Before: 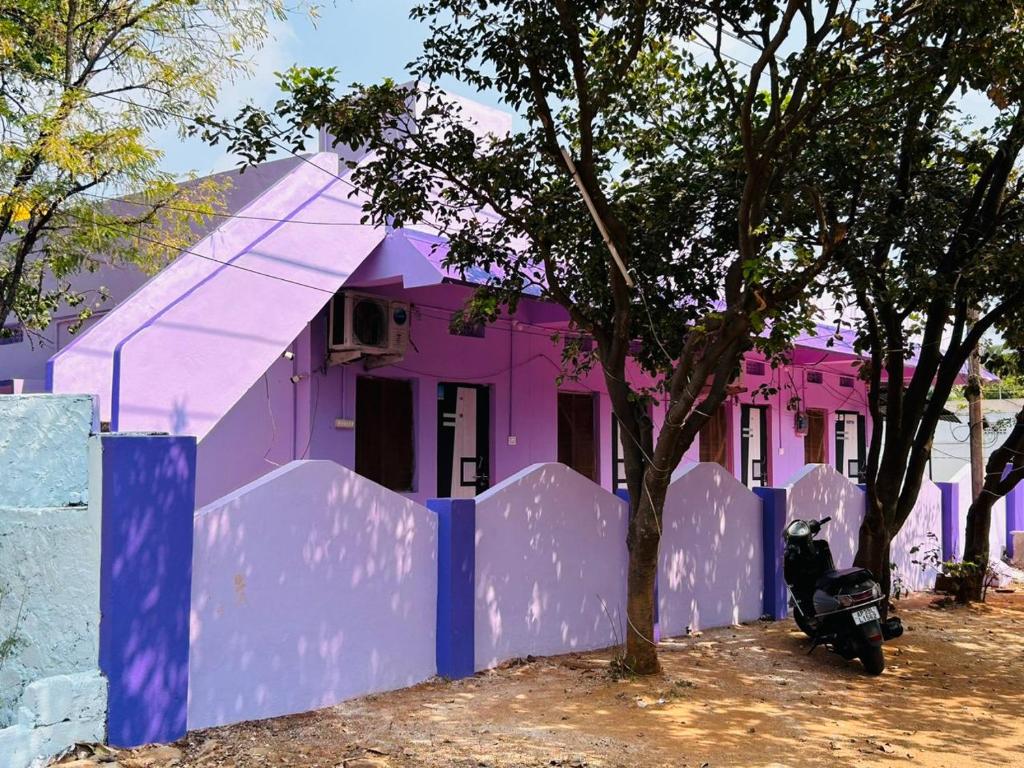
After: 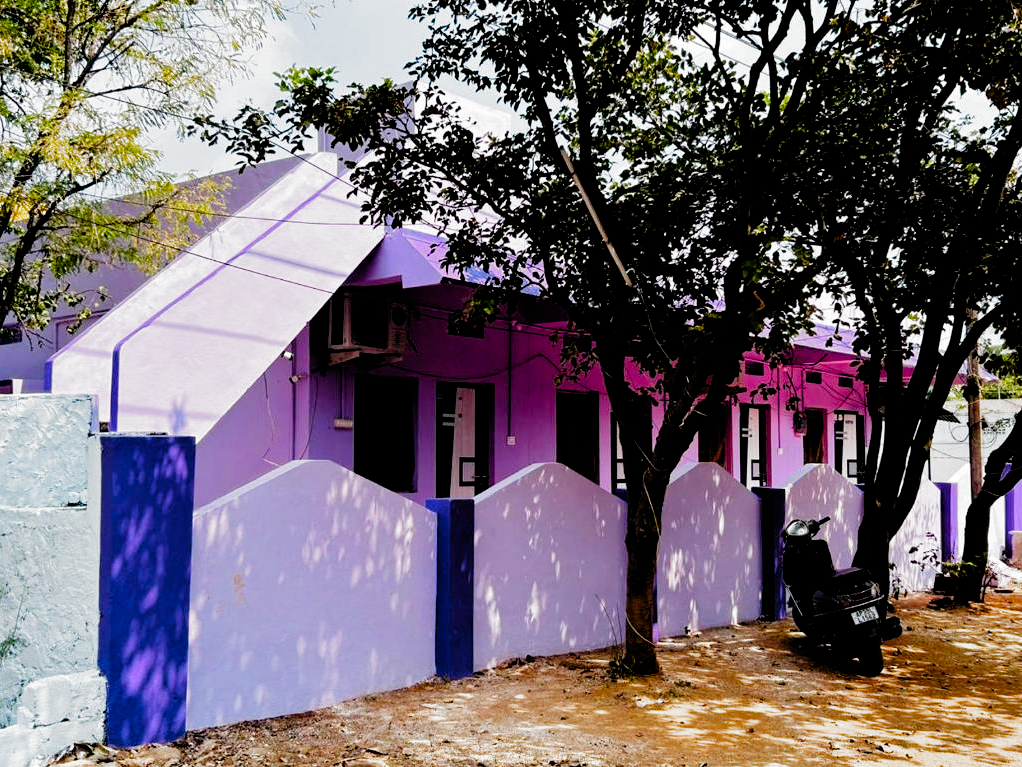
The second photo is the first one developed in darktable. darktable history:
crop: left 0.103%
filmic rgb: black relative exposure -3.54 EV, white relative exposure 2.27 EV, hardness 3.4, add noise in highlights 0.001, preserve chrominance no, color science v3 (2019), use custom middle-gray values true, contrast in highlights soft
